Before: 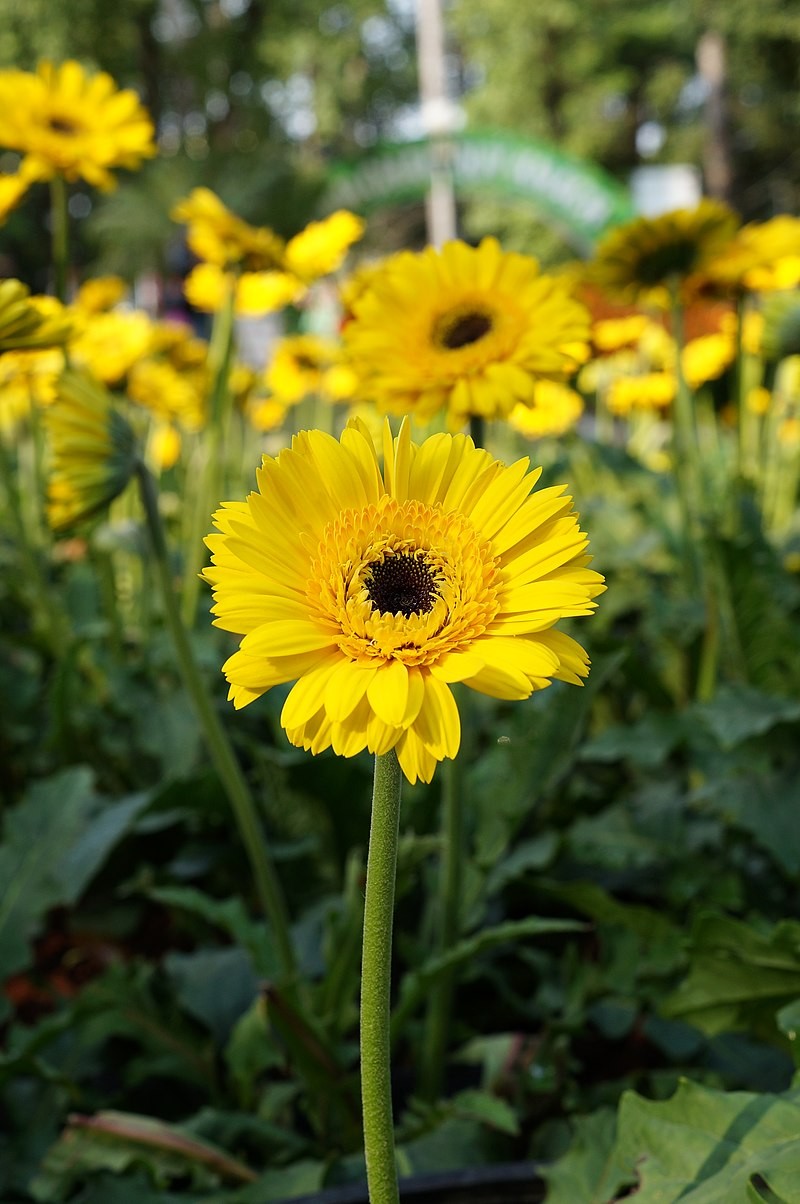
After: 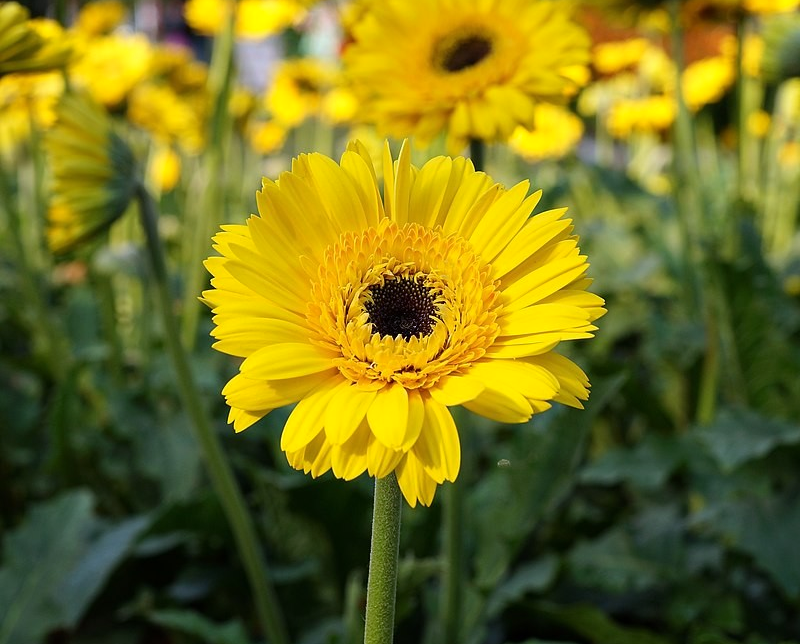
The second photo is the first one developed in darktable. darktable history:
base curve: curves: ch0 [(0, 0) (0.472, 0.455) (1, 1)], preserve colors none
white balance: red 1.004, blue 1.096
crop and rotate: top 23.043%, bottom 23.437%
tone equalizer: on, module defaults
